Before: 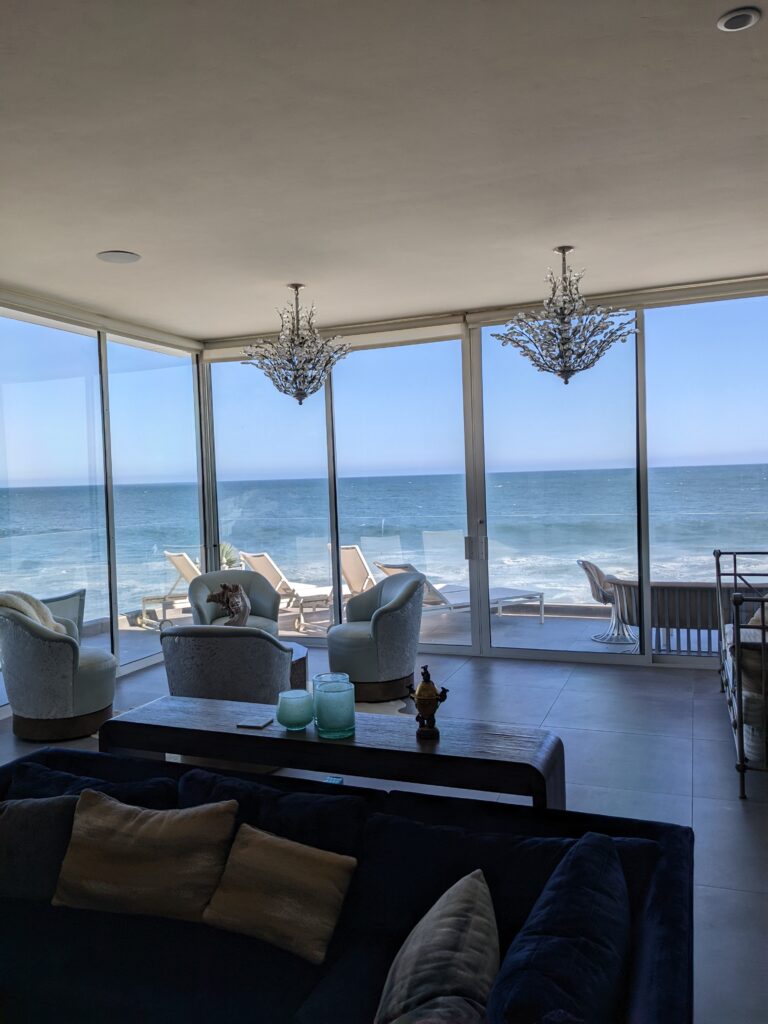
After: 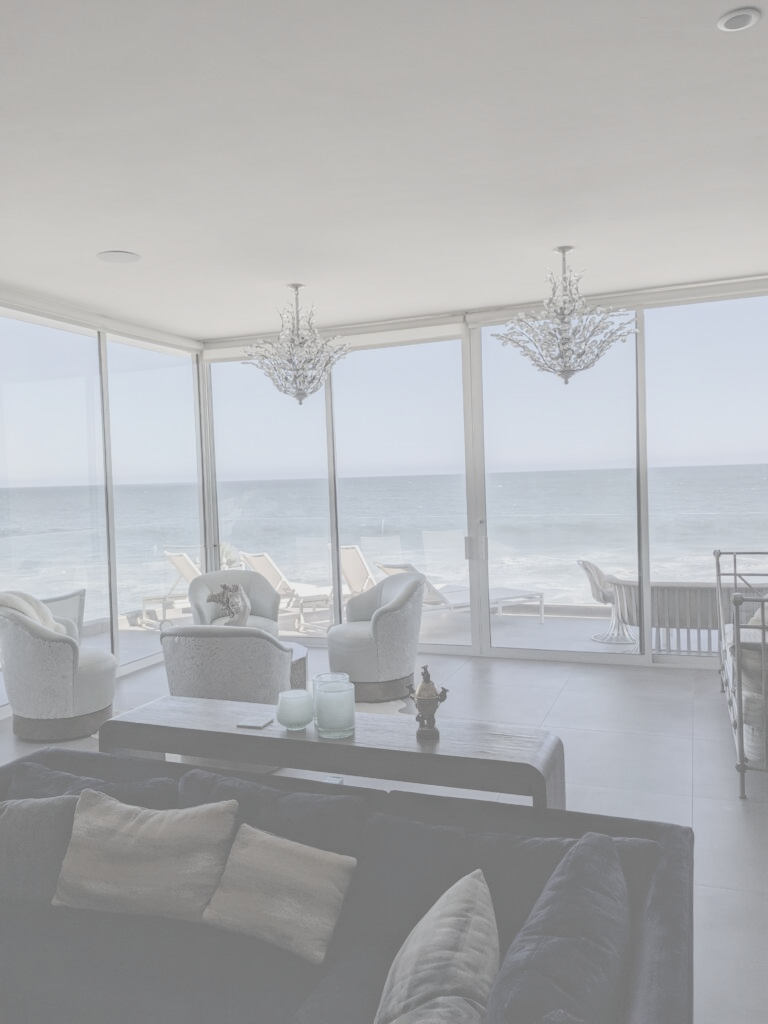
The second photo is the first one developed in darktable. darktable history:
contrast brightness saturation: contrast -0.323, brightness 0.749, saturation -0.773
